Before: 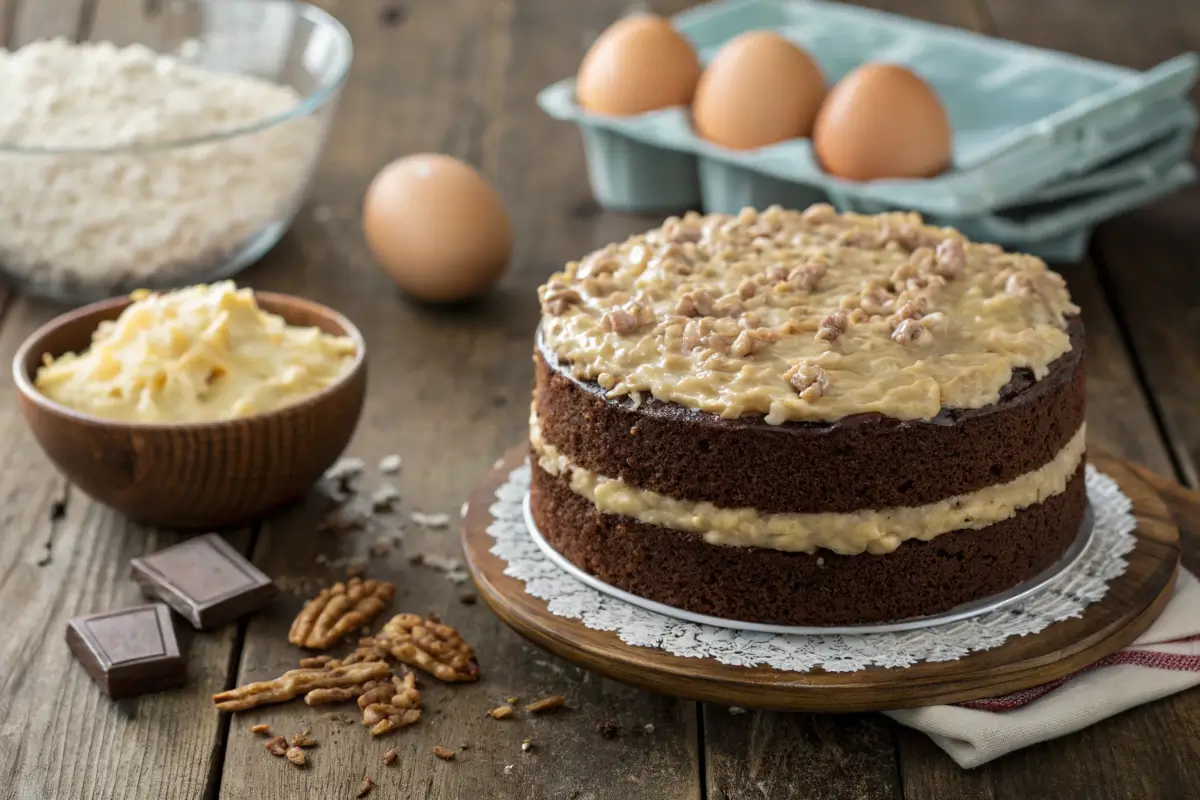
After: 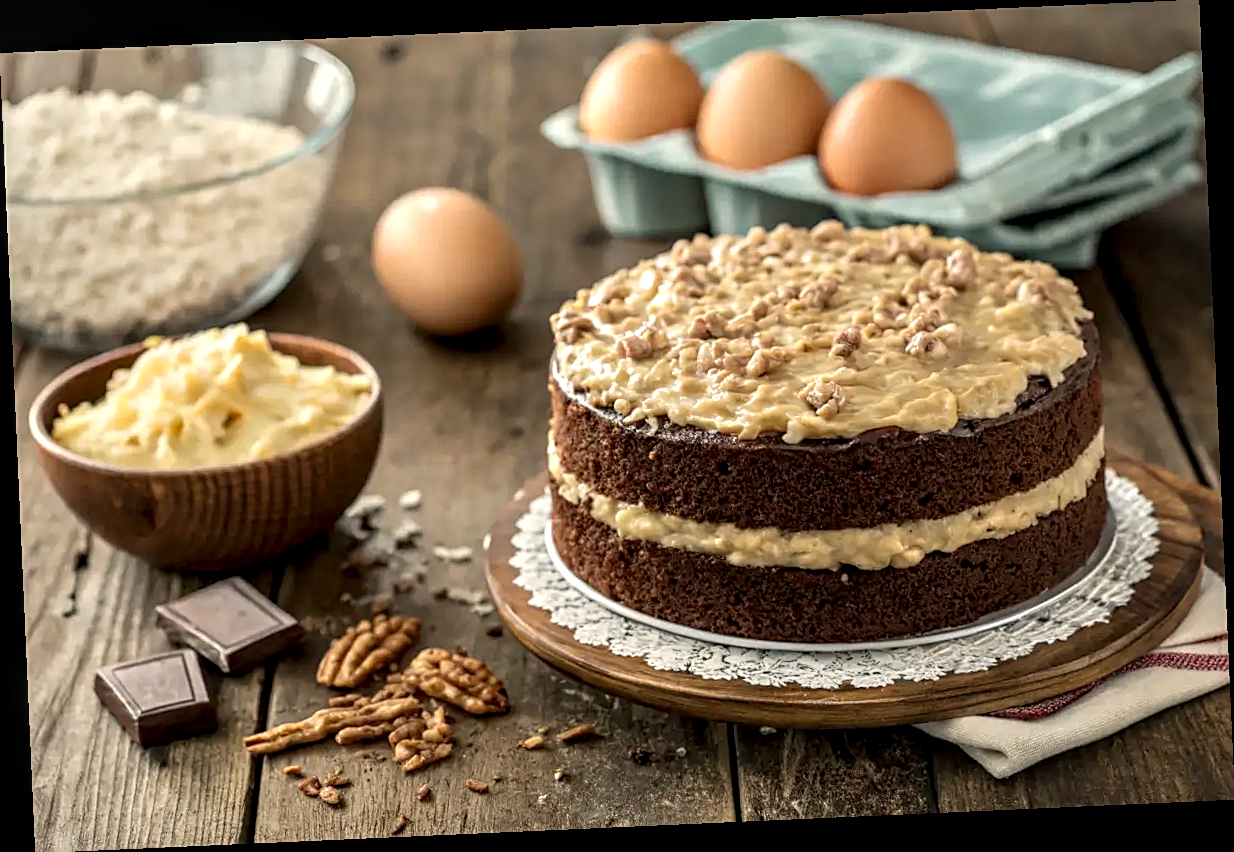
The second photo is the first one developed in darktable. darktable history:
rotate and perspective: rotation -2.56°, automatic cropping off
white balance: red 1.045, blue 0.932
sharpen: on, module defaults
local contrast: detail 160%
levels: levels [0, 0.478, 1]
